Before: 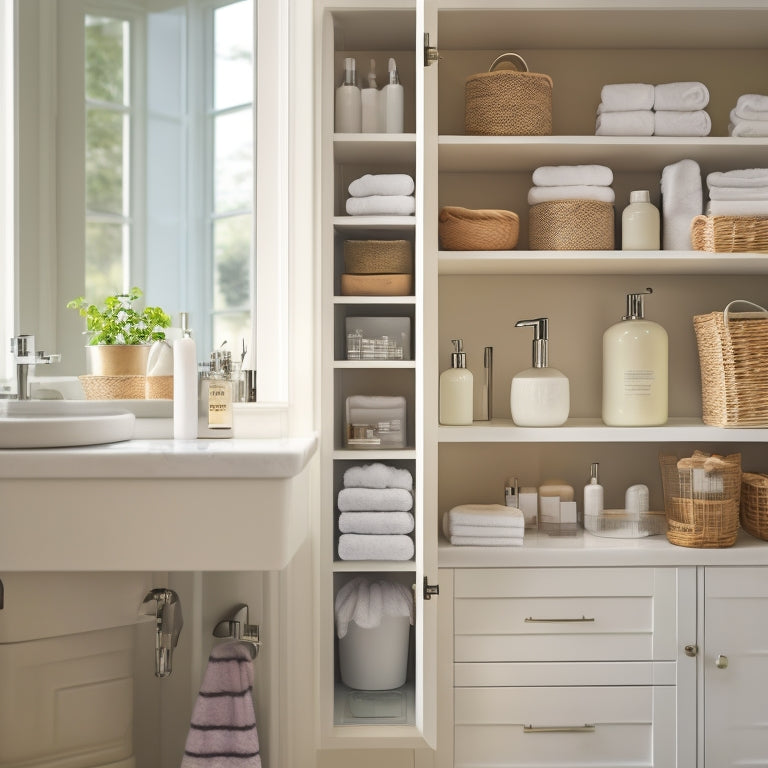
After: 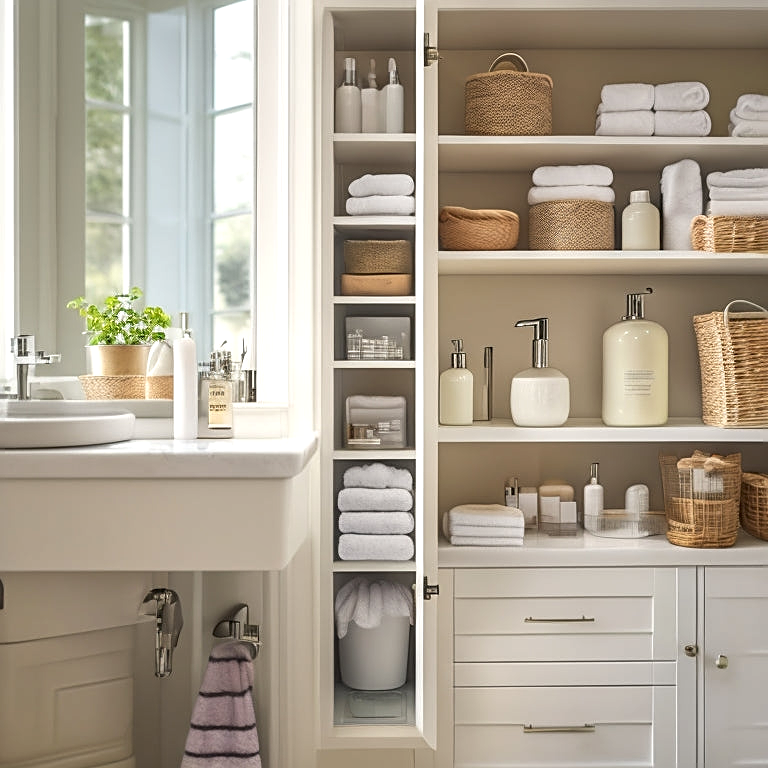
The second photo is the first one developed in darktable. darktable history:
local contrast: on, module defaults
sharpen: on, module defaults
exposure: exposure 0.125 EV, compensate exposure bias true, compensate highlight preservation false
